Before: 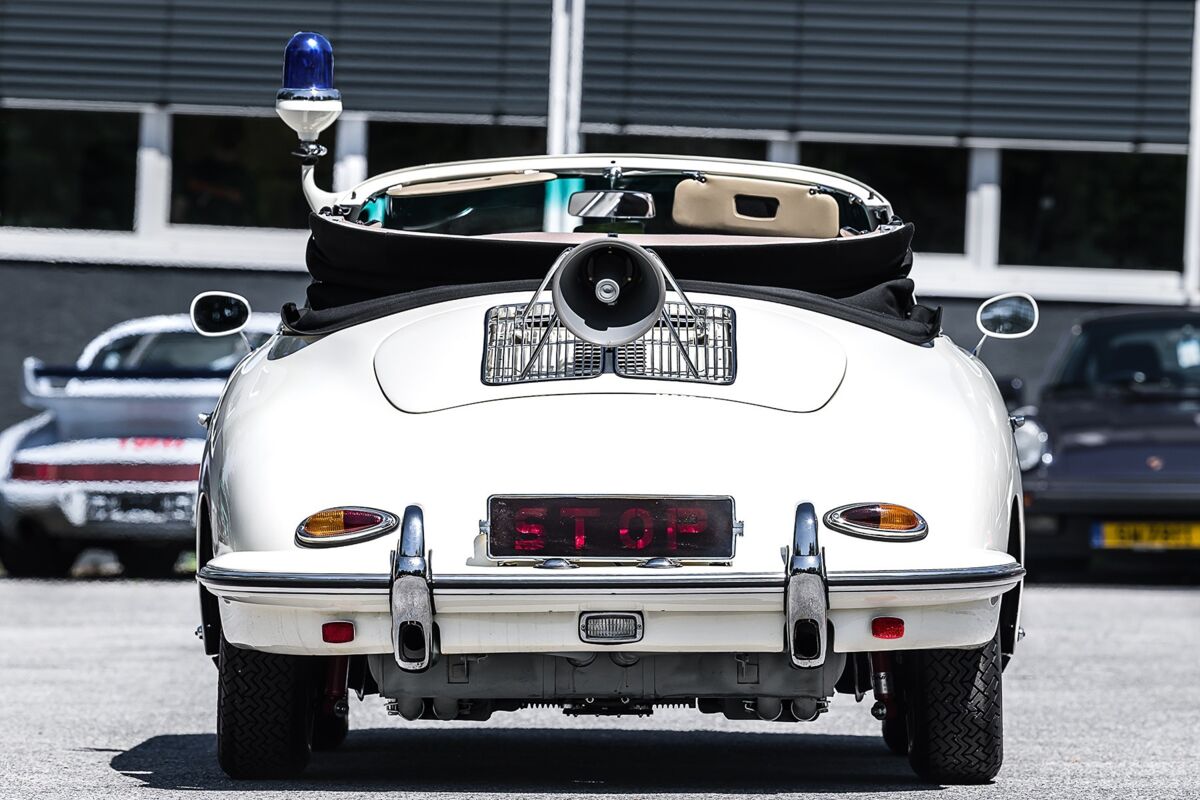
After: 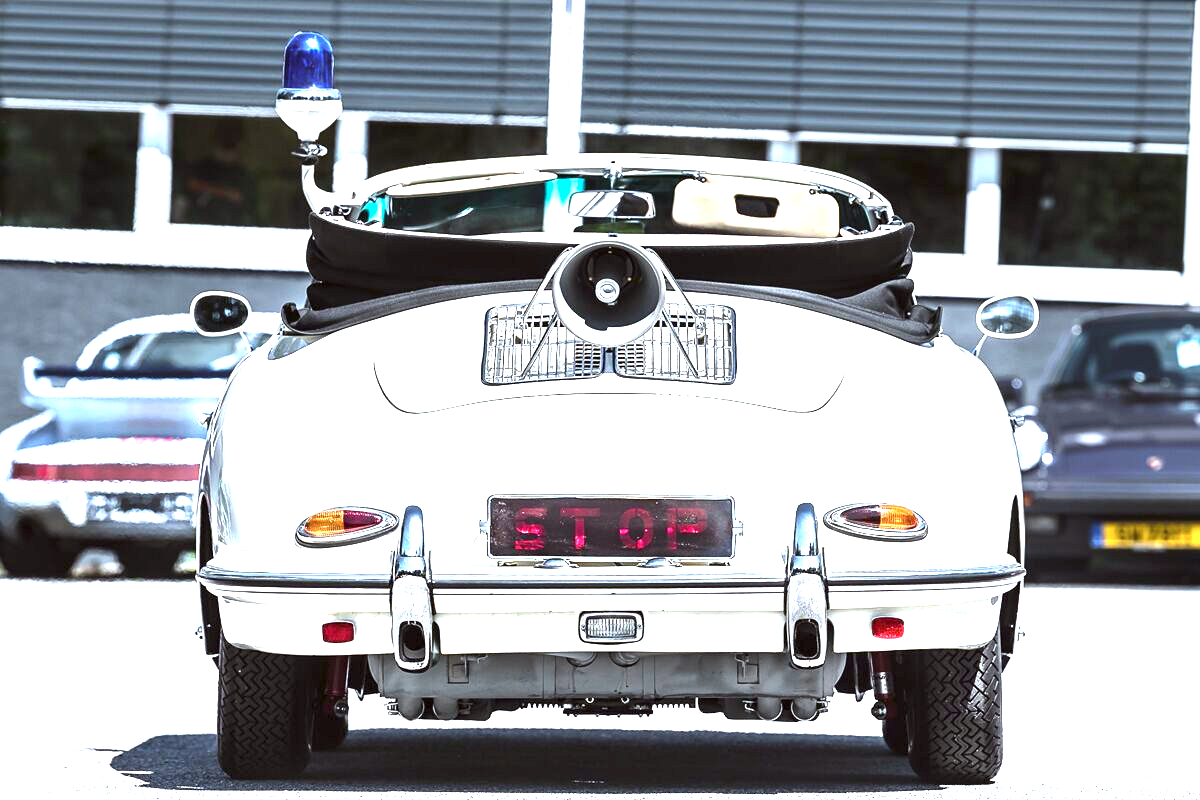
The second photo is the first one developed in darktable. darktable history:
color zones: mix 23.96%
color correction: highlights a* -3.56, highlights b* -6.96, shadows a* 3.18, shadows b* 5.62
exposure: exposure 2.059 EV, compensate highlight preservation false
